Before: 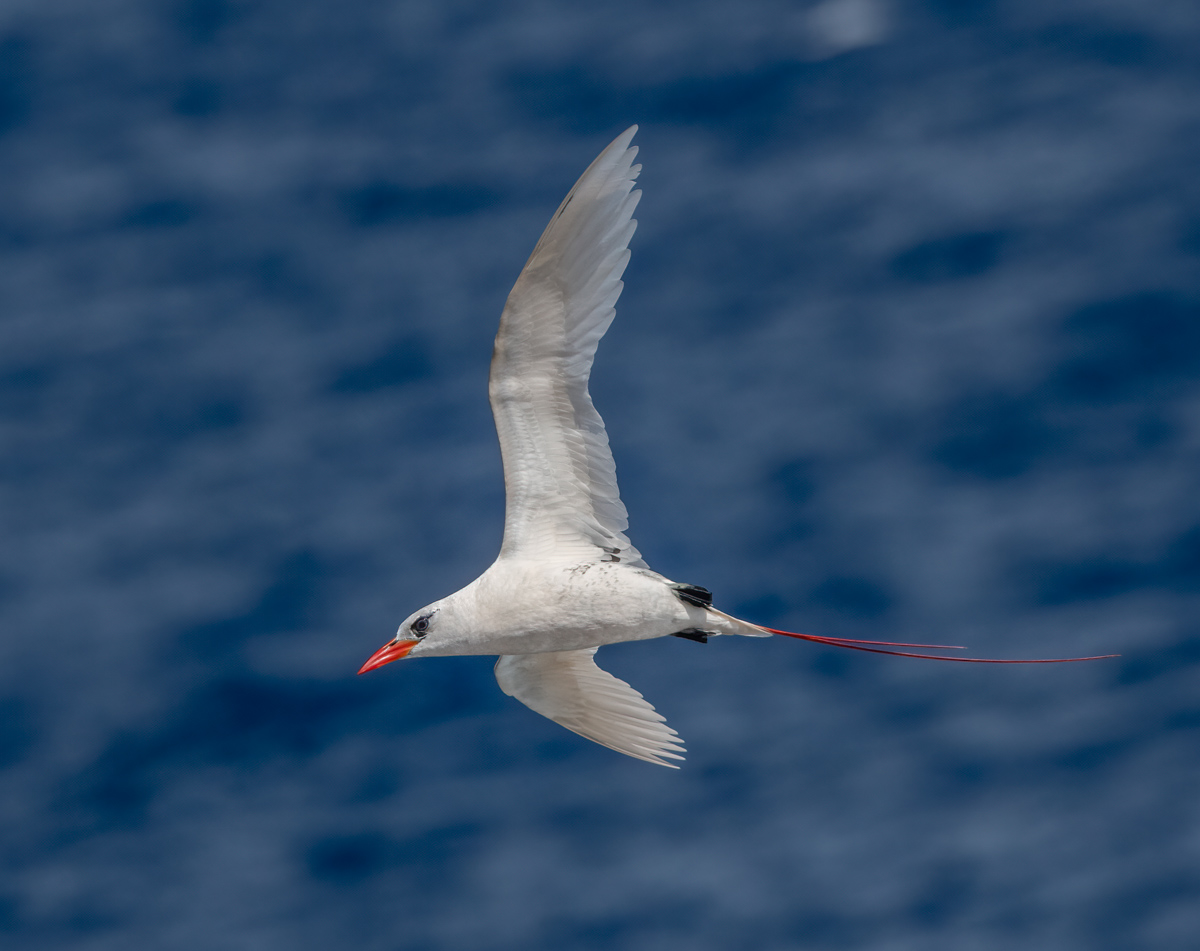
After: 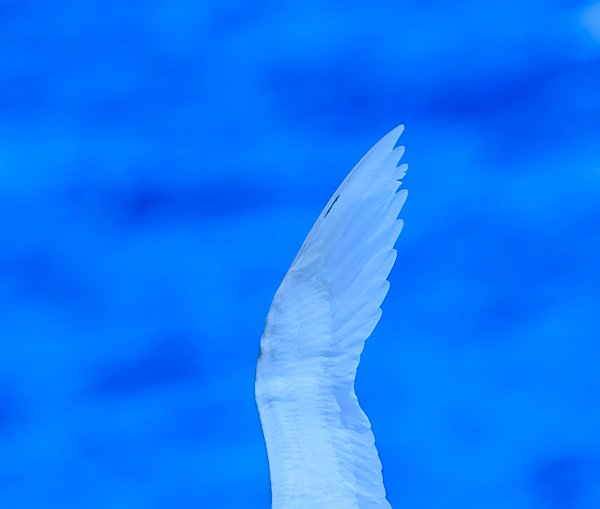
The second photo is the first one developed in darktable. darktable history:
tone equalizer: -8 EV -0.75 EV, -7 EV -0.7 EV, -6 EV -0.6 EV, -5 EV -0.4 EV, -3 EV 0.4 EV, -2 EV 0.6 EV, -1 EV 0.7 EV, +0 EV 0.75 EV, edges refinement/feathering 500, mask exposure compensation -1.57 EV, preserve details no
white balance: red 0.766, blue 1.537
crop: left 19.556%, right 30.401%, bottom 46.458%
exposure: exposure 1.061 EV, compensate highlight preservation false
color correction: highlights a* -7.33, highlights b* 1.26, shadows a* -3.55, saturation 1.4
sharpen: on, module defaults
filmic rgb: black relative exposure -7.32 EV, white relative exposure 5.09 EV, hardness 3.2
